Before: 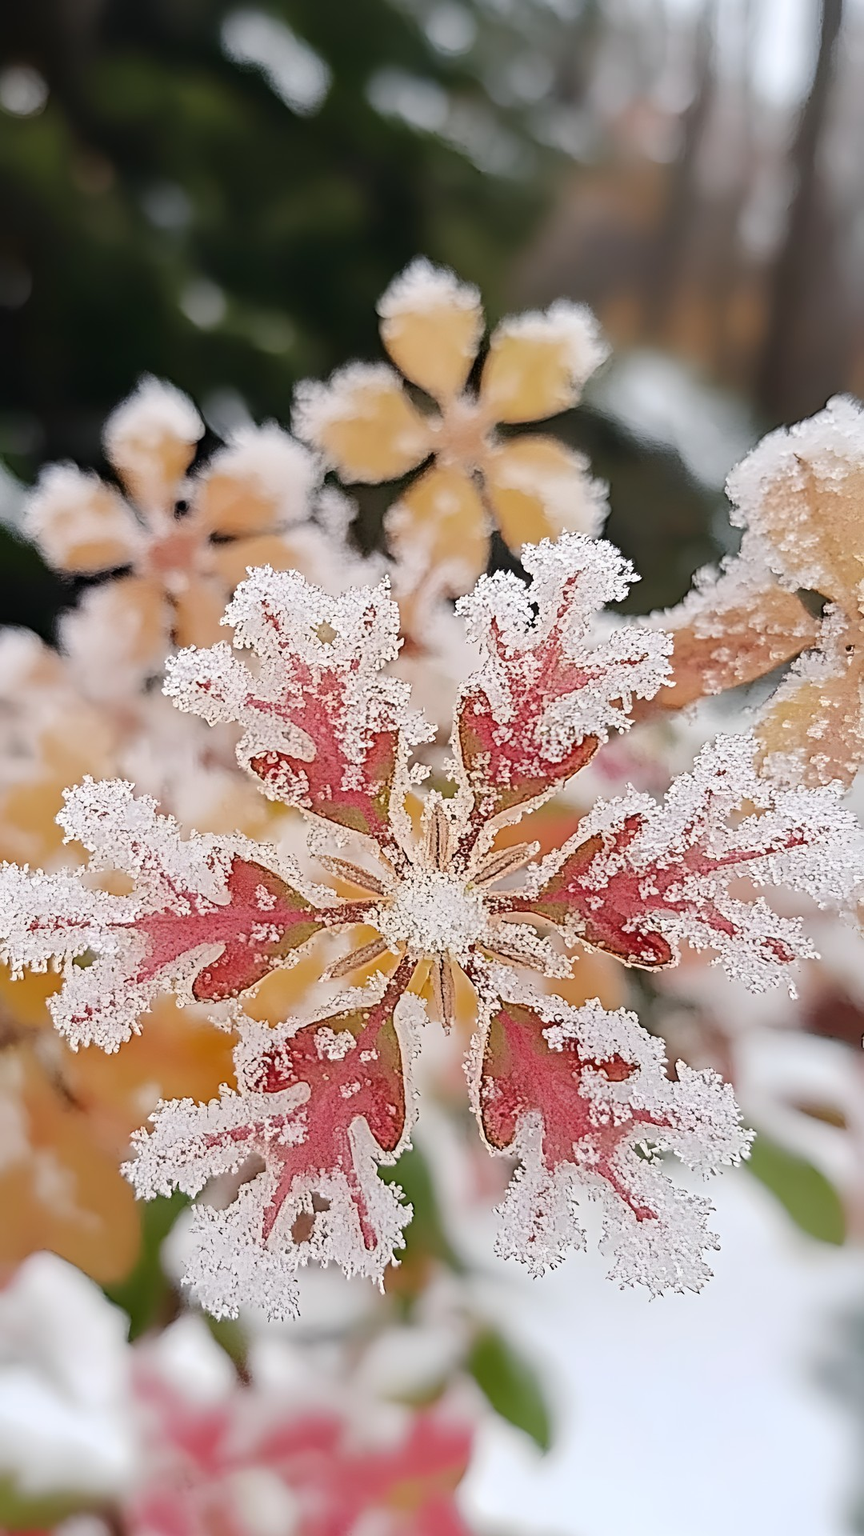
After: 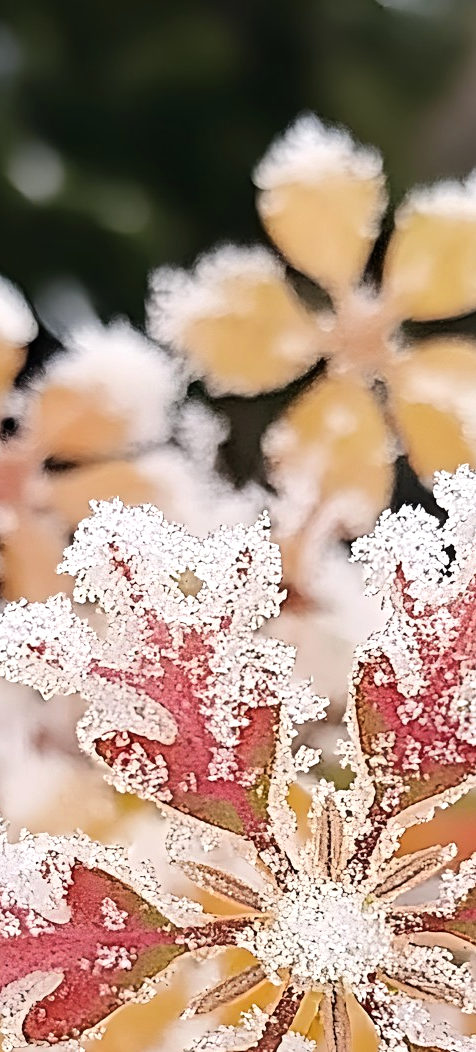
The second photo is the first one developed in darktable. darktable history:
crop: left 20.248%, top 10.86%, right 35.675%, bottom 34.321%
tone equalizer: -8 EV -0.417 EV, -7 EV -0.389 EV, -6 EV -0.333 EV, -5 EV -0.222 EV, -3 EV 0.222 EV, -2 EV 0.333 EV, -1 EV 0.389 EV, +0 EV 0.417 EV, edges refinement/feathering 500, mask exposure compensation -1.57 EV, preserve details no
